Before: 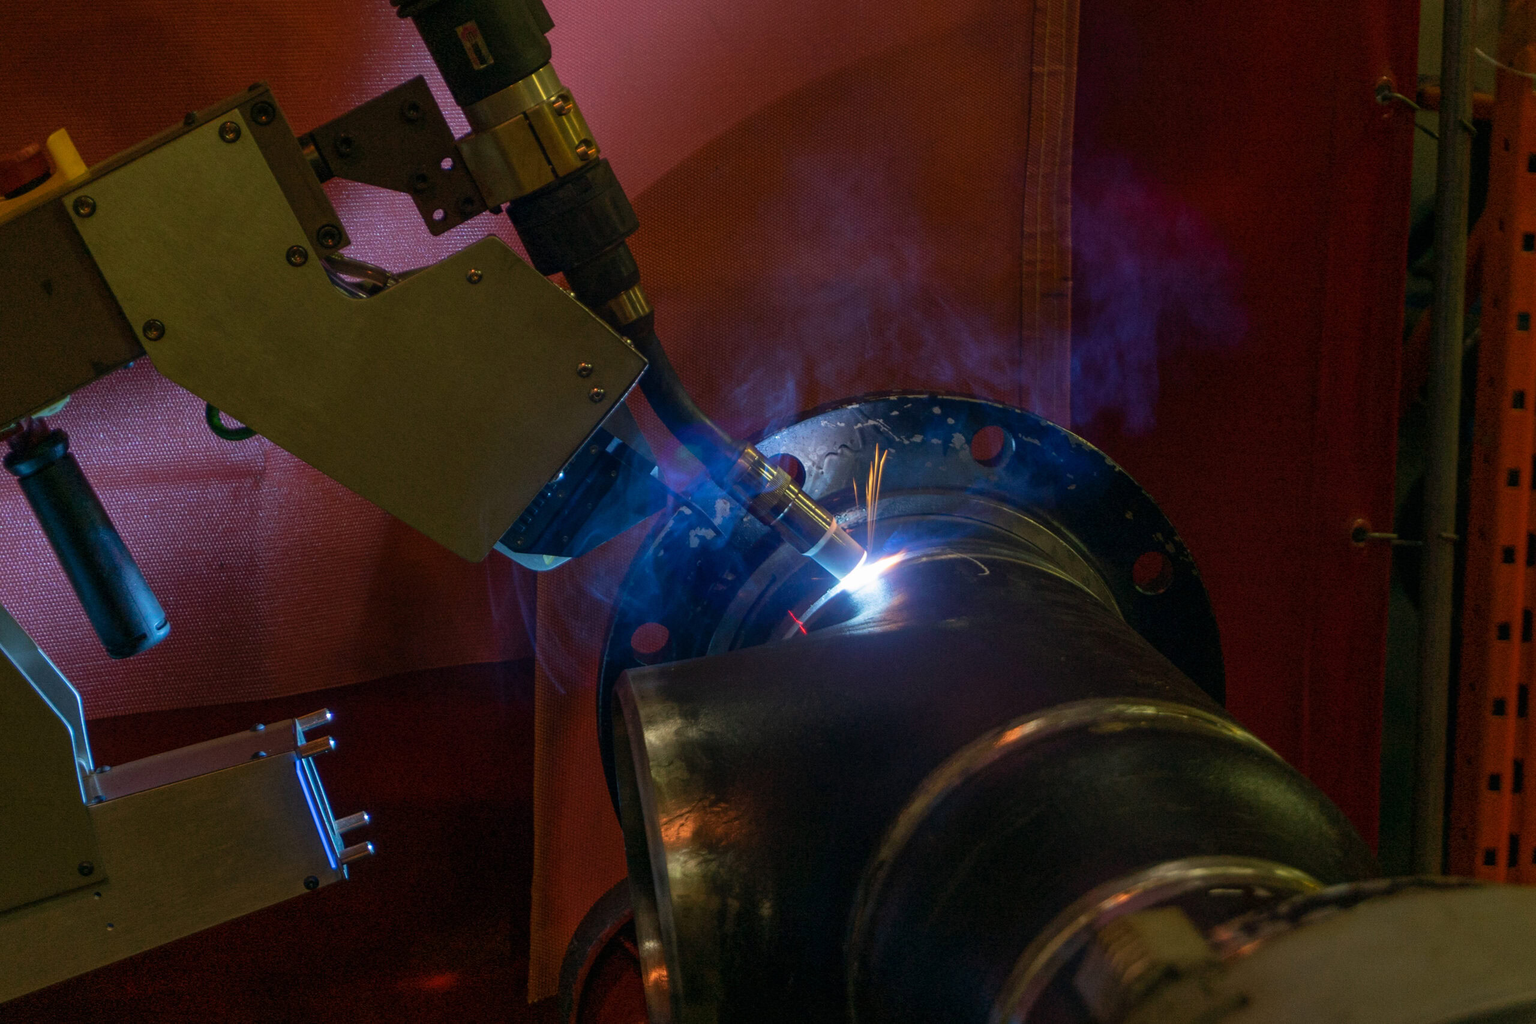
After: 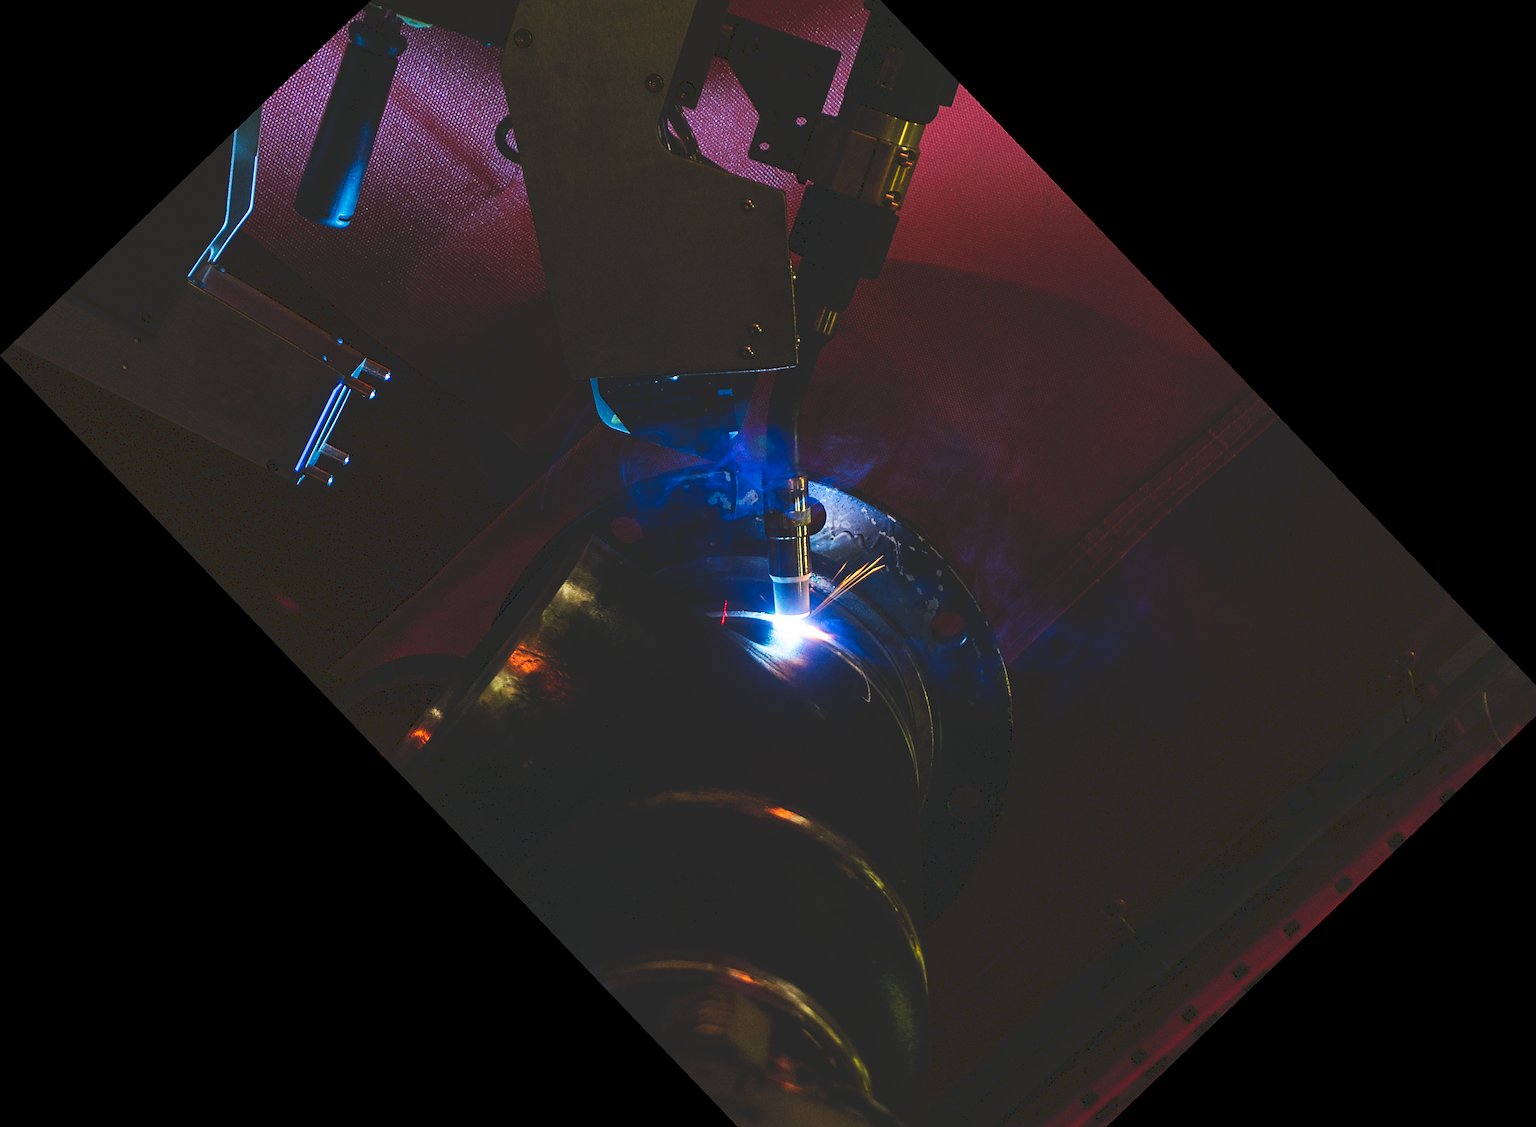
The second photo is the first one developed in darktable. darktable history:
tone curve: curves: ch0 [(0, 0) (0.003, 0.156) (0.011, 0.156) (0.025, 0.161) (0.044, 0.161) (0.069, 0.161) (0.1, 0.166) (0.136, 0.168) (0.177, 0.179) (0.224, 0.202) (0.277, 0.241) (0.335, 0.296) (0.399, 0.378) (0.468, 0.484) (0.543, 0.604) (0.623, 0.728) (0.709, 0.822) (0.801, 0.918) (0.898, 0.98) (1, 1)], preserve colors none
sharpen: on, module defaults
crop and rotate: angle -46.26°, top 16.234%, right 0.912%, bottom 11.704%
